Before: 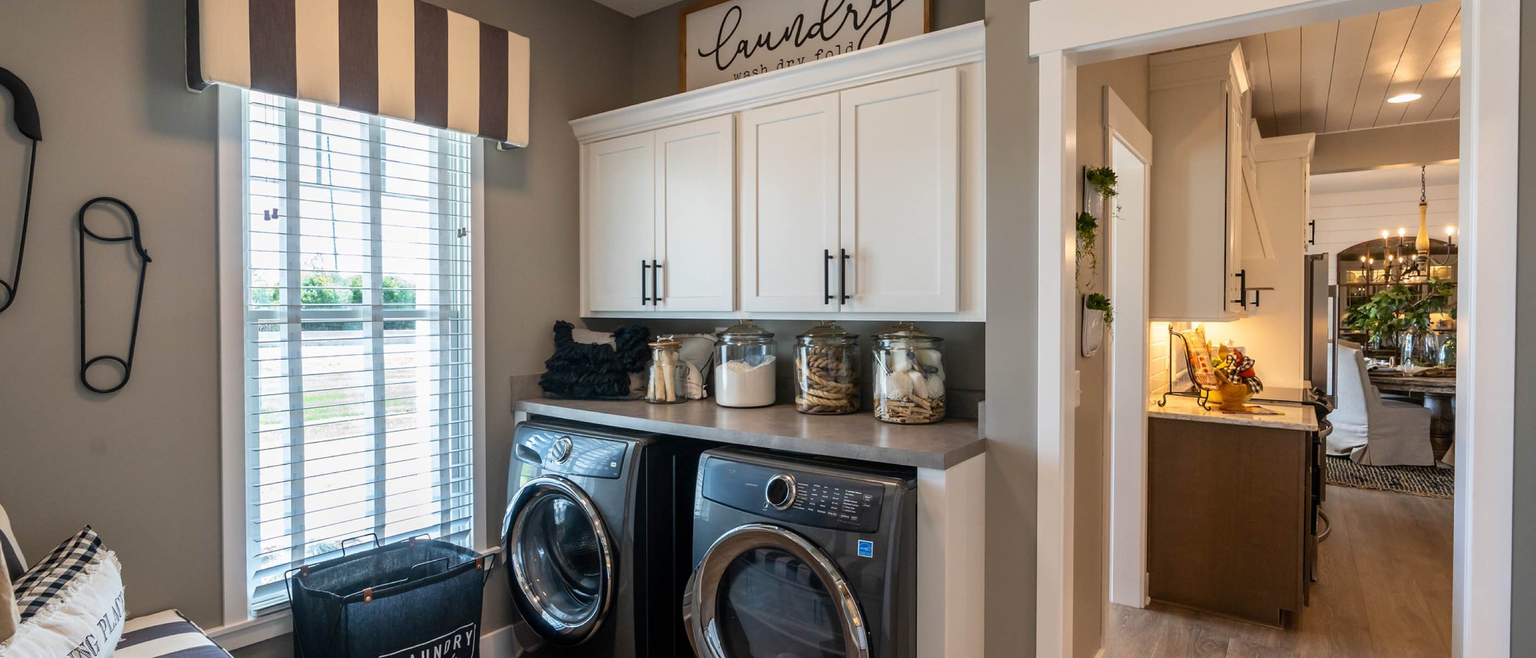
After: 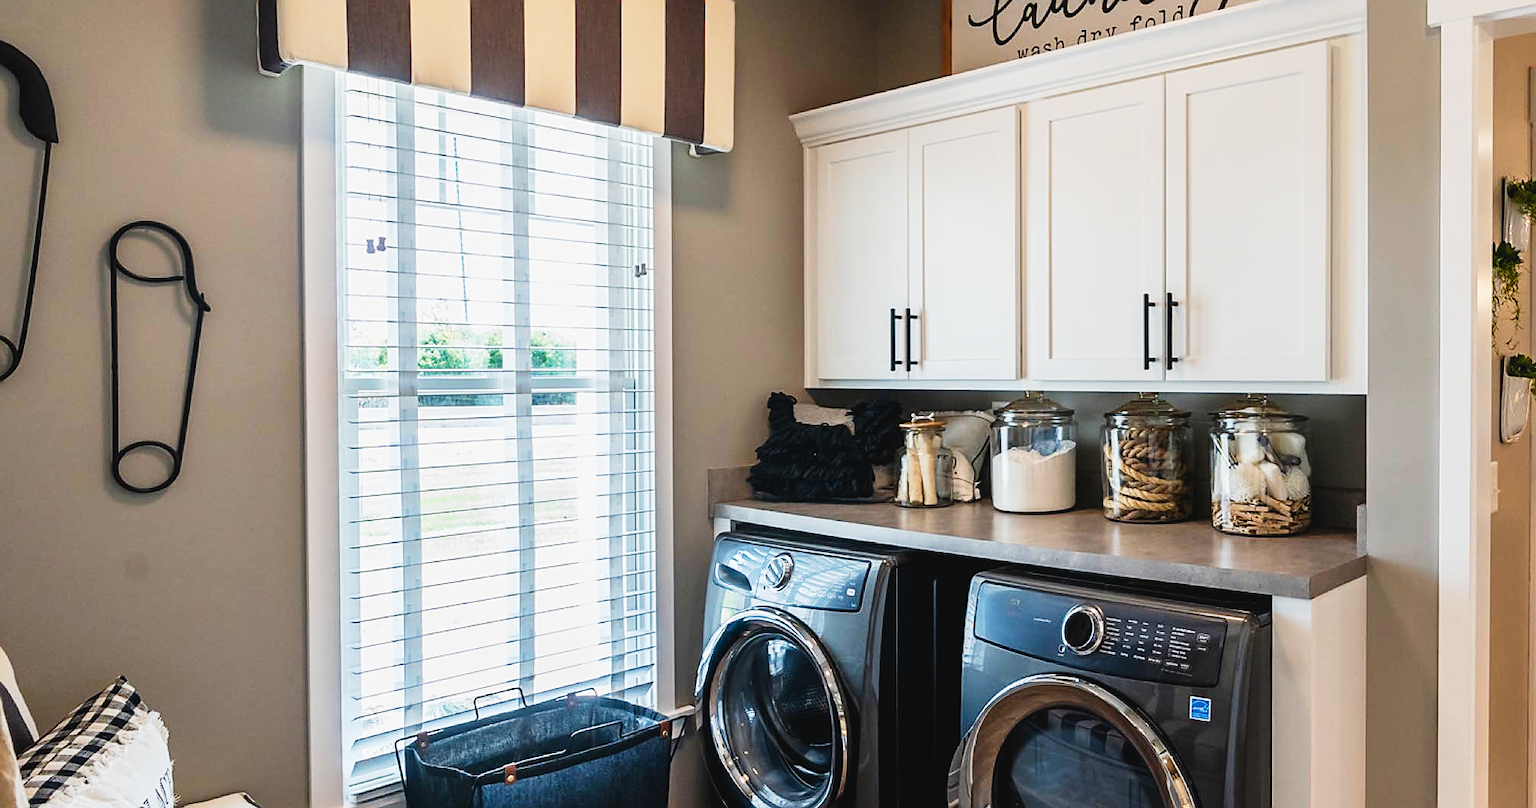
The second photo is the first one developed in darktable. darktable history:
sharpen: on, module defaults
tone curve: curves: ch0 [(0, 0.036) (0.037, 0.042) (0.167, 0.143) (0.433, 0.502) (0.531, 0.637) (0.696, 0.825) (0.856, 0.92) (1, 0.98)]; ch1 [(0, 0) (0.424, 0.383) (0.482, 0.459) (0.501, 0.5) (0.522, 0.526) (0.559, 0.563) (0.604, 0.646) (0.715, 0.729) (1, 1)]; ch2 [(0, 0) (0.369, 0.388) (0.45, 0.48) (0.499, 0.502) (0.504, 0.504) (0.512, 0.526) (0.581, 0.595) (0.708, 0.786) (1, 1)], preserve colors none
crop: top 5.78%, right 27.878%, bottom 5.585%
tone equalizer: on, module defaults
